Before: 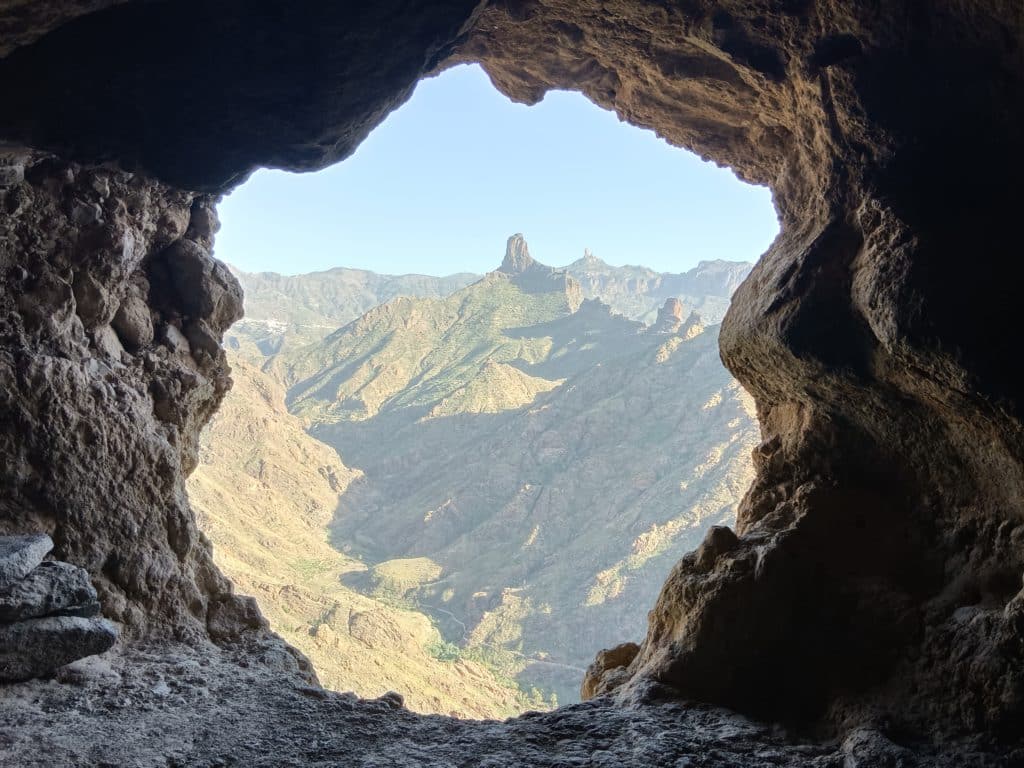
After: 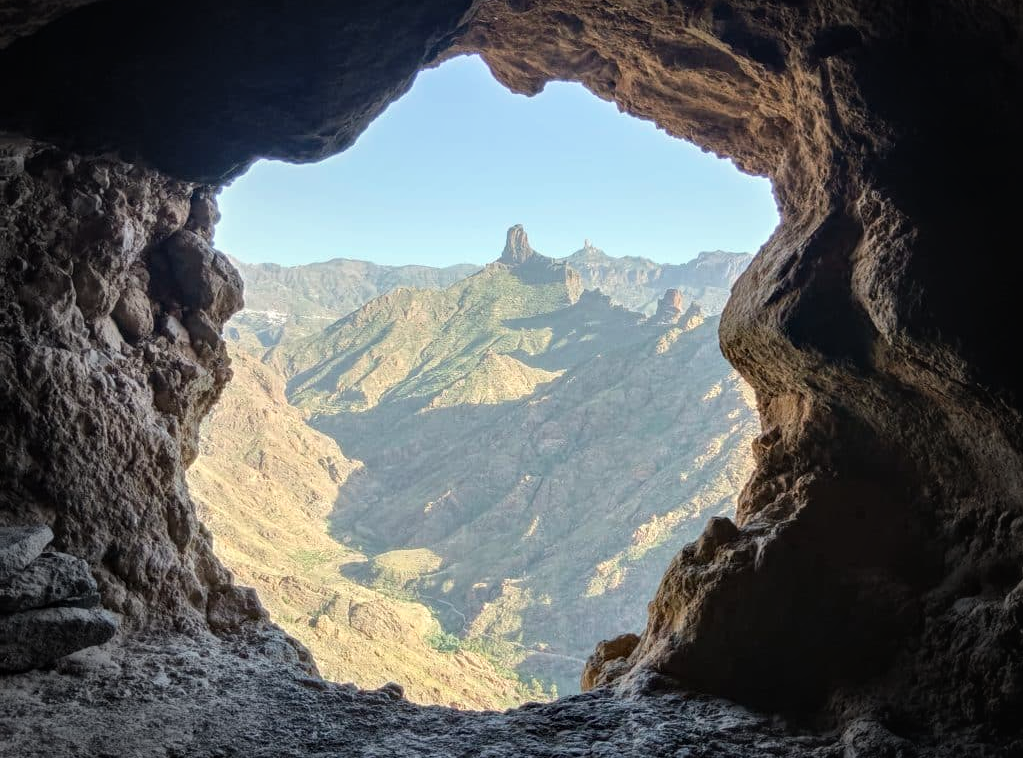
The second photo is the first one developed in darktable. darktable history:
local contrast: on, module defaults
vignetting: fall-off start 75.88%, fall-off radius 27.25%, width/height ratio 0.966
crop: top 1.233%, right 0.071%
